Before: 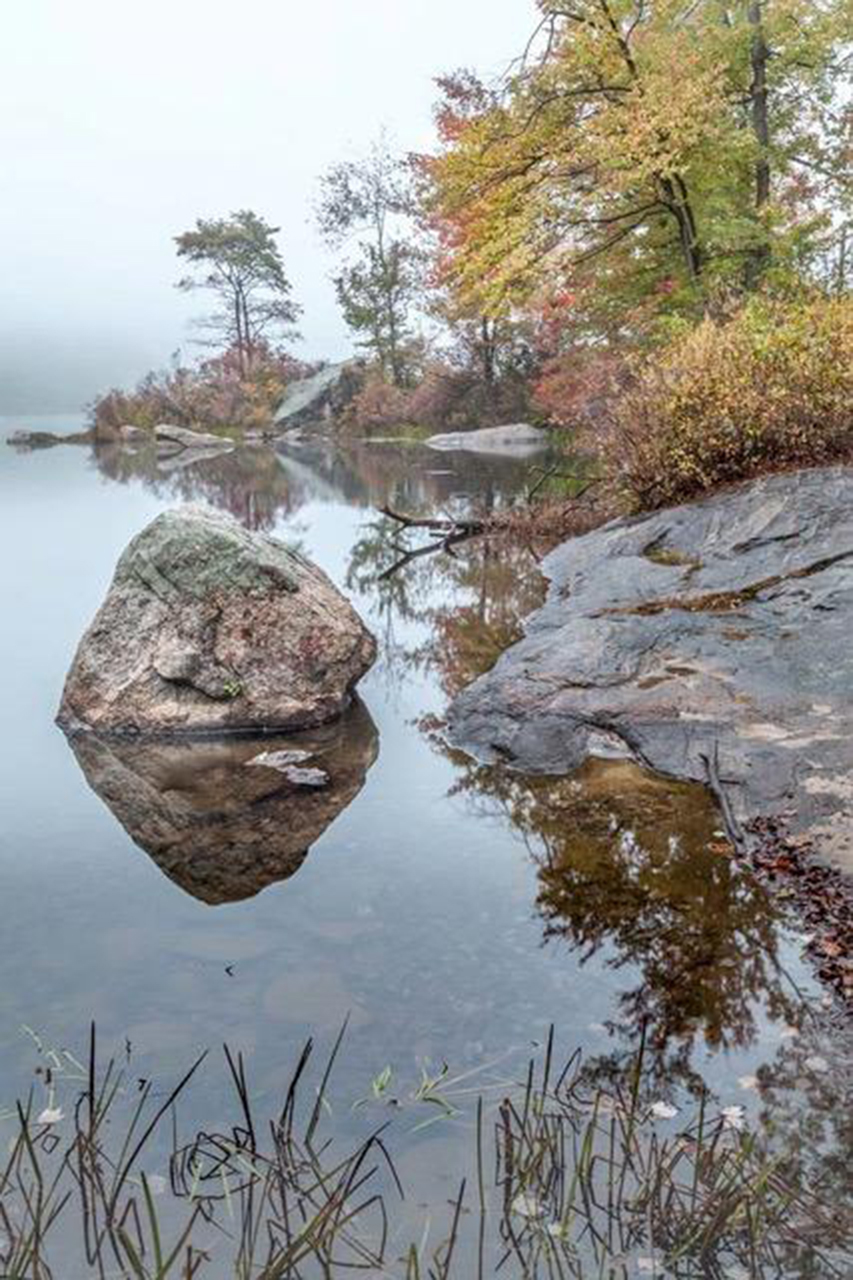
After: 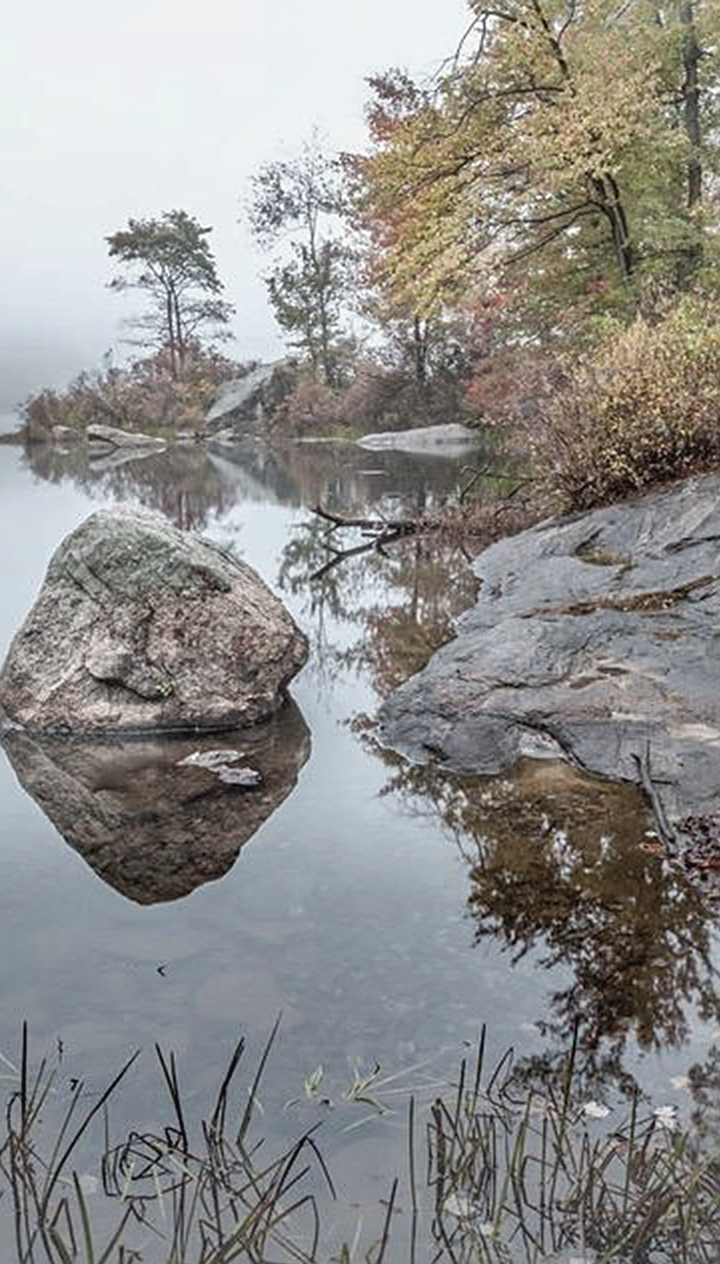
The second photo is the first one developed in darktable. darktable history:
crop: left 8.026%, right 7.374%
shadows and highlights: shadows 32, highlights -32, soften with gaussian
contrast brightness saturation: contrast -0.05, saturation -0.41
sharpen: on, module defaults
